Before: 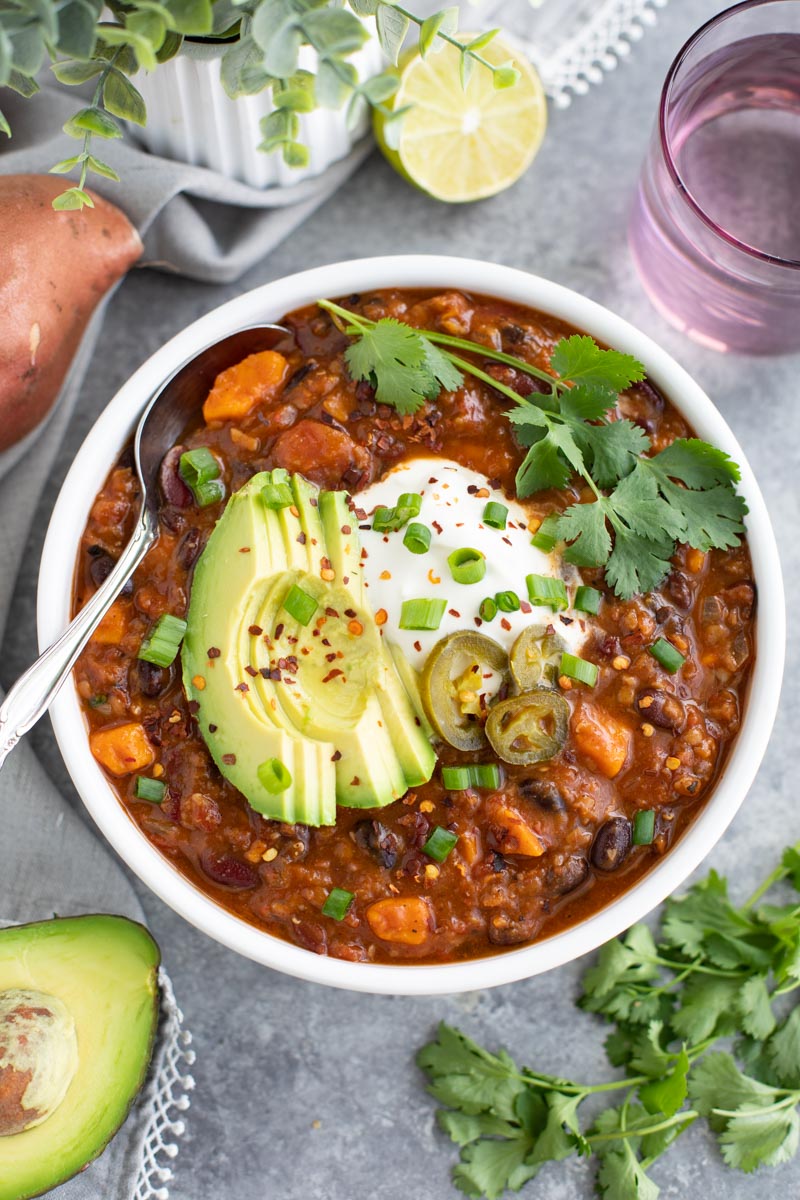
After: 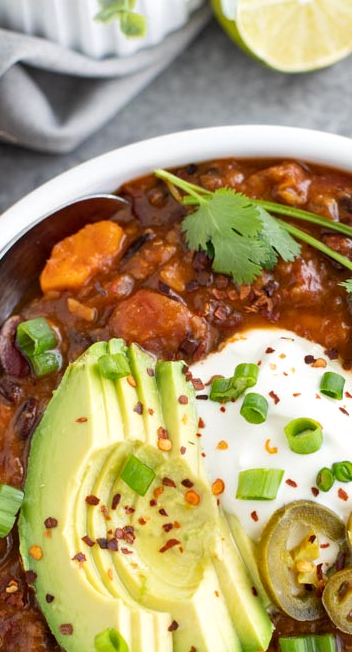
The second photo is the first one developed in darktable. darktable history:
crop: left 20.398%, top 10.883%, right 35.509%, bottom 34.758%
local contrast: highlights 103%, shadows 97%, detail 120%, midtone range 0.2
